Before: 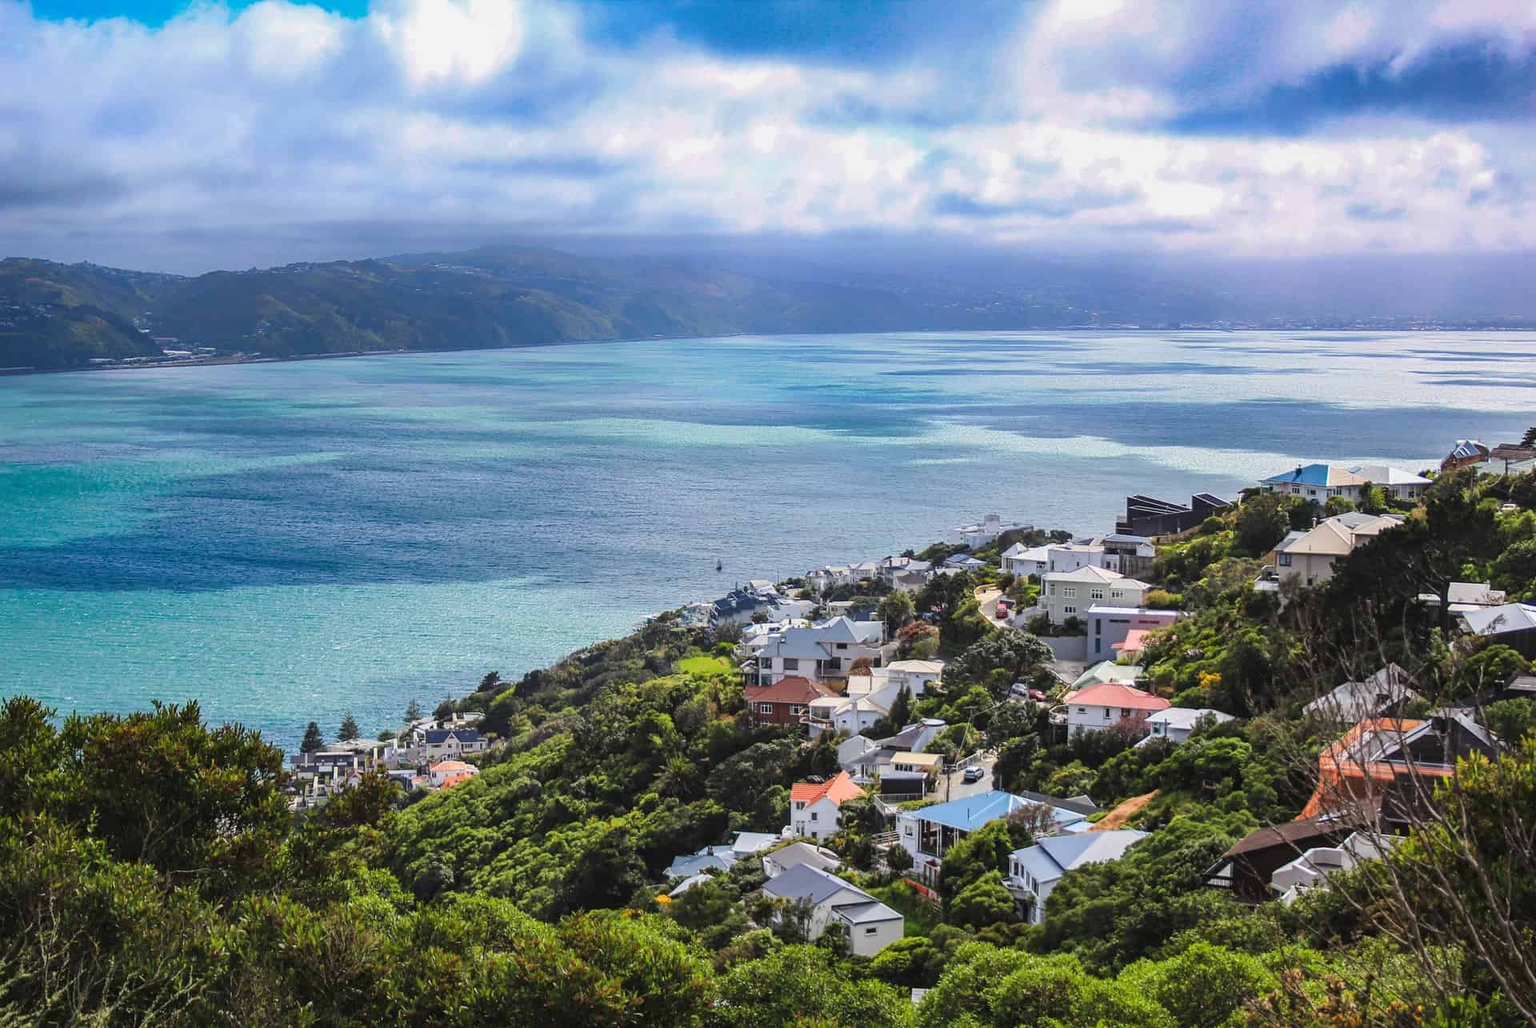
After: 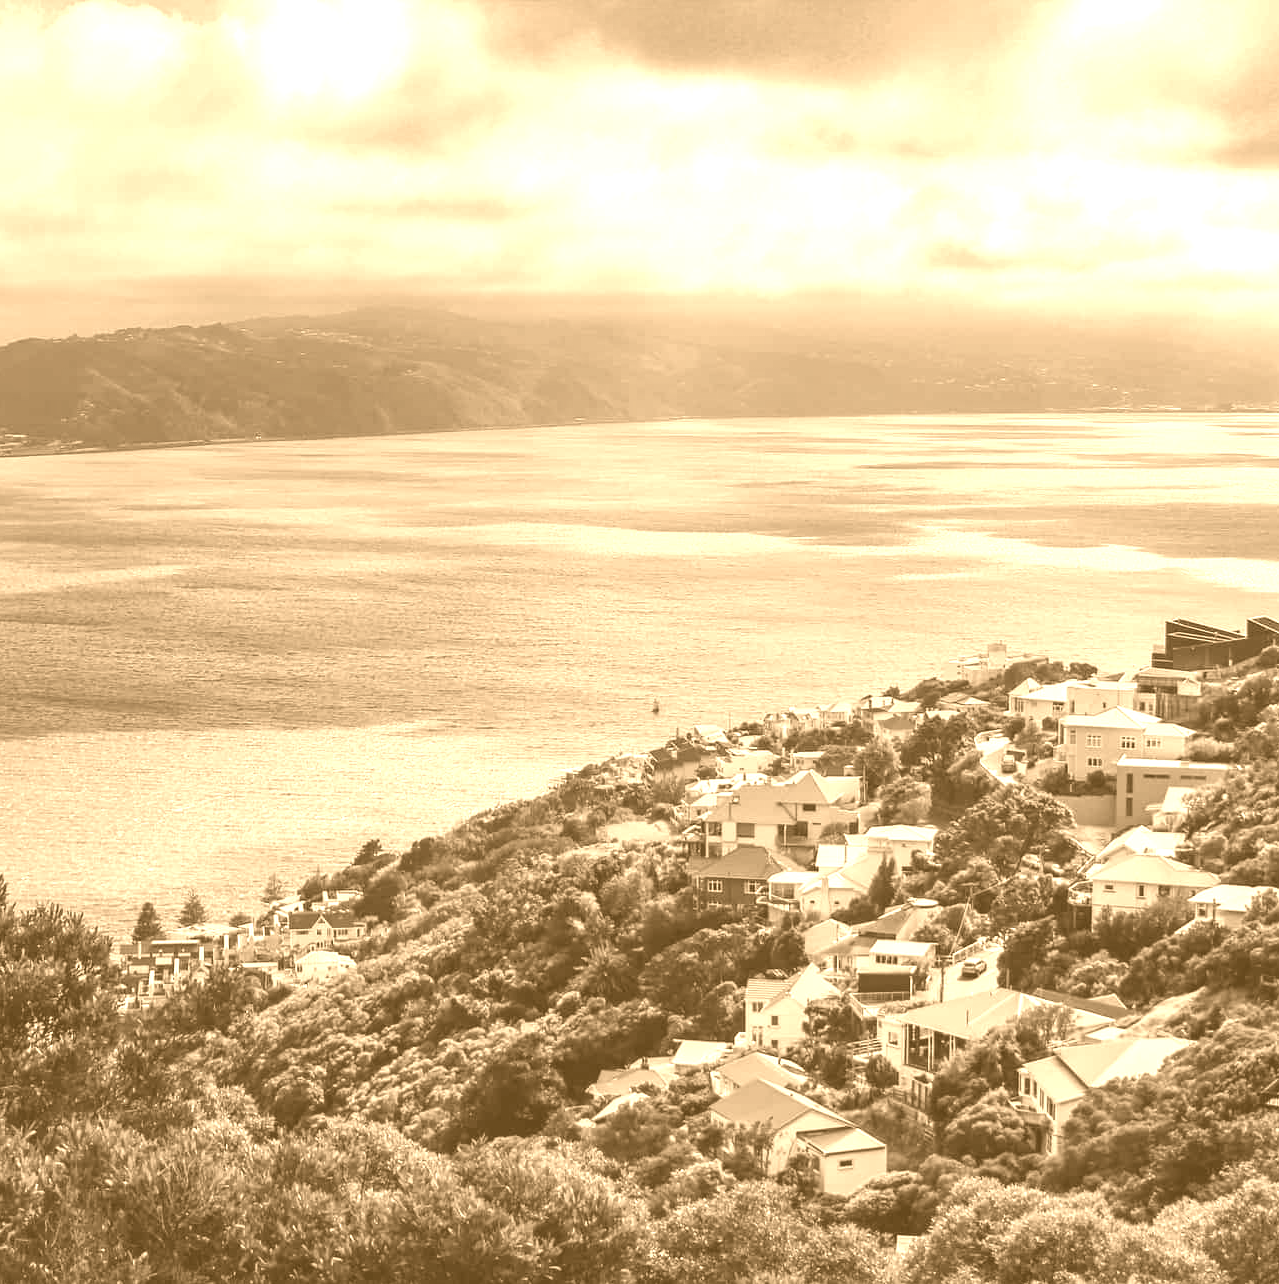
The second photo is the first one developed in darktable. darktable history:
exposure: compensate highlight preservation false
crop and rotate: left 12.673%, right 20.66%
colorize: hue 28.8°, source mix 100%
velvia: on, module defaults
